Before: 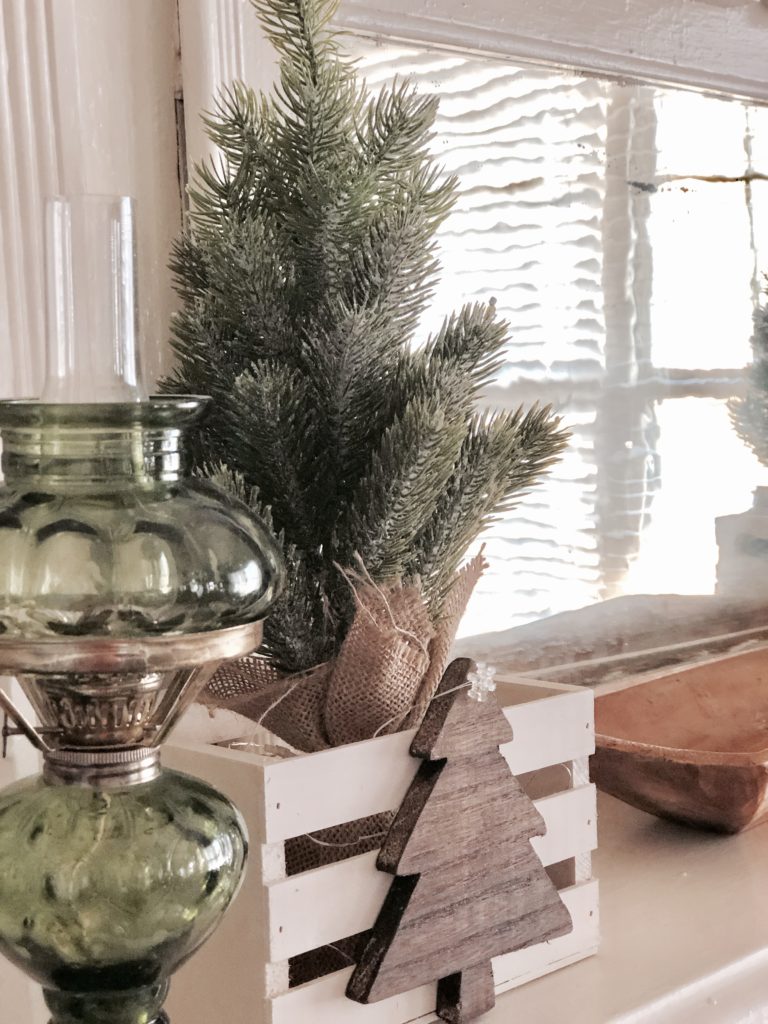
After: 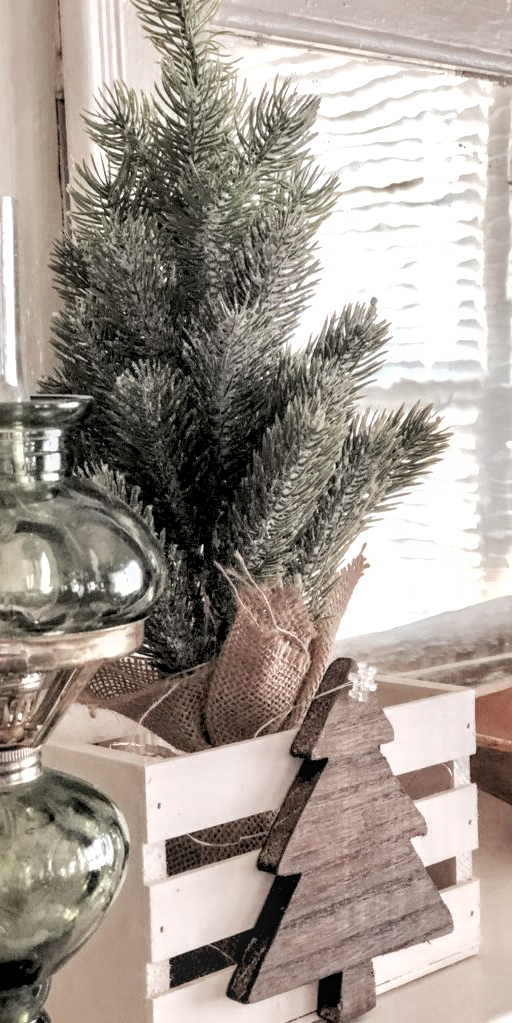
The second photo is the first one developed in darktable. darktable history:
crop and rotate: left 15.546%, right 17.787%
local contrast: on, module defaults
exposure: exposure 0.207 EV, compensate highlight preservation false
color zones: curves: ch0 [(0, 0.5) (0.125, 0.4) (0.25, 0.5) (0.375, 0.4) (0.5, 0.4) (0.625, 0.35) (0.75, 0.35) (0.875, 0.5)]; ch1 [(0, 0.35) (0.125, 0.45) (0.25, 0.35) (0.375, 0.35) (0.5, 0.35) (0.625, 0.35) (0.75, 0.45) (0.875, 0.35)]; ch2 [(0, 0.6) (0.125, 0.5) (0.25, 0.5) (0.375, 0.6) (0.5, 0.6) (0.625, 0.5) (0.75, 0.5) (0.875, 0.5)]
rgb levels: levels [[0.01, 0.419, 0.839], [0, 0.5, 1], [0, 0.5, 1]]
shadows and highlights: radius 125.46, shadows 30.51, highlights -30.51, low approximation 0.01, soften with gaussian
white balance: emerald 1
